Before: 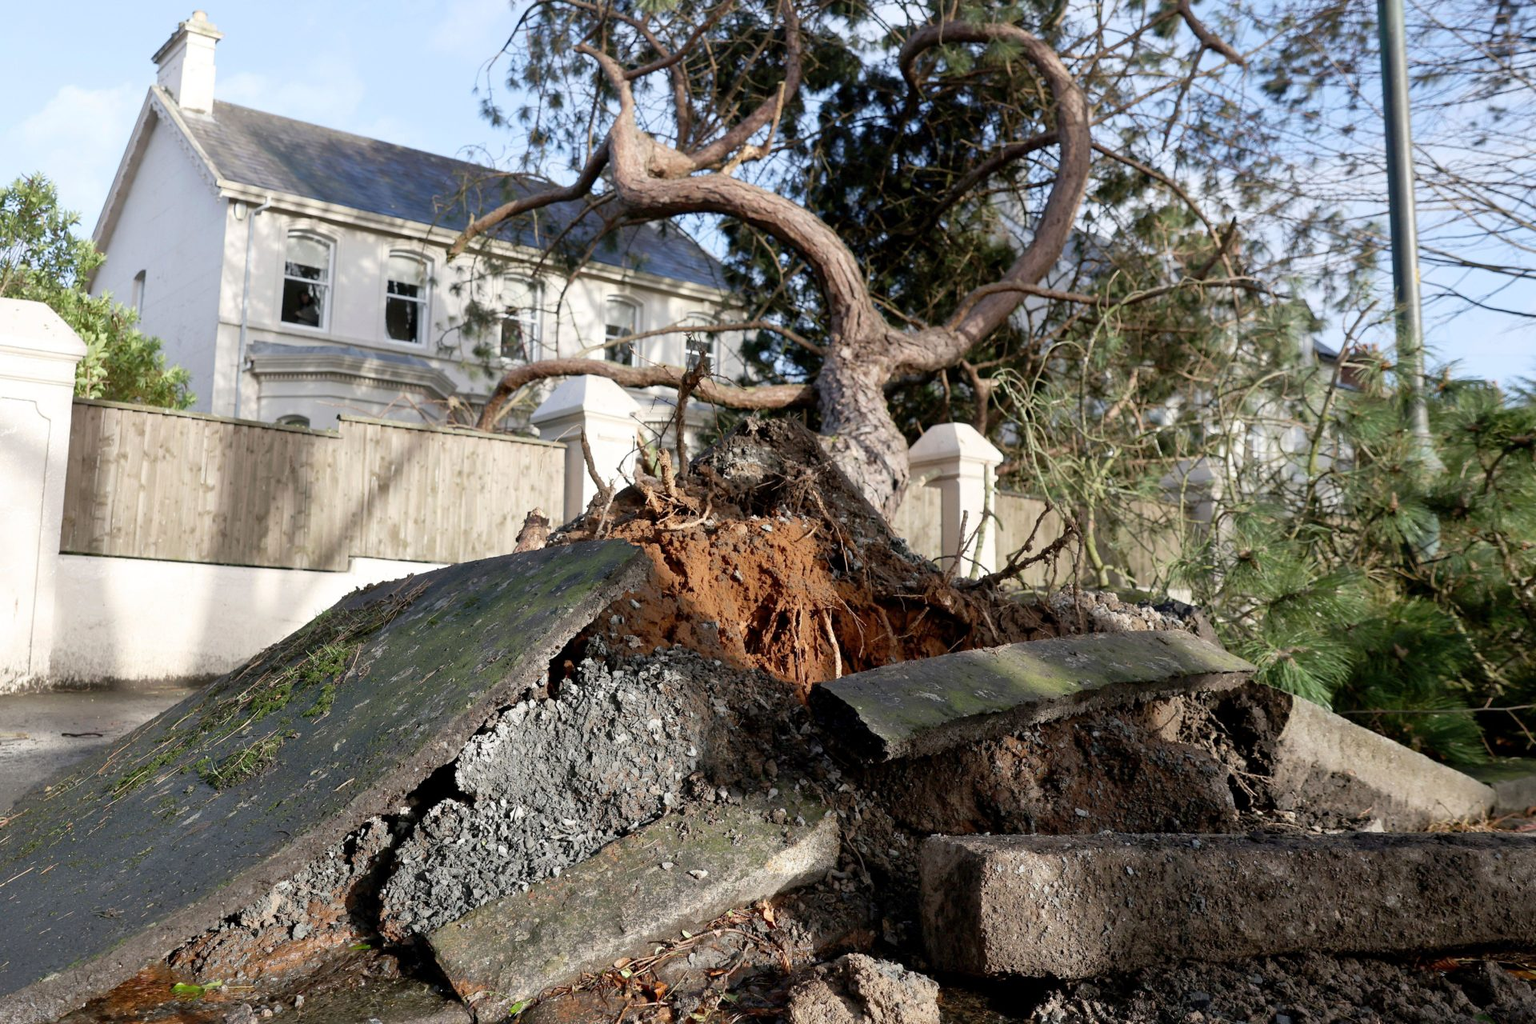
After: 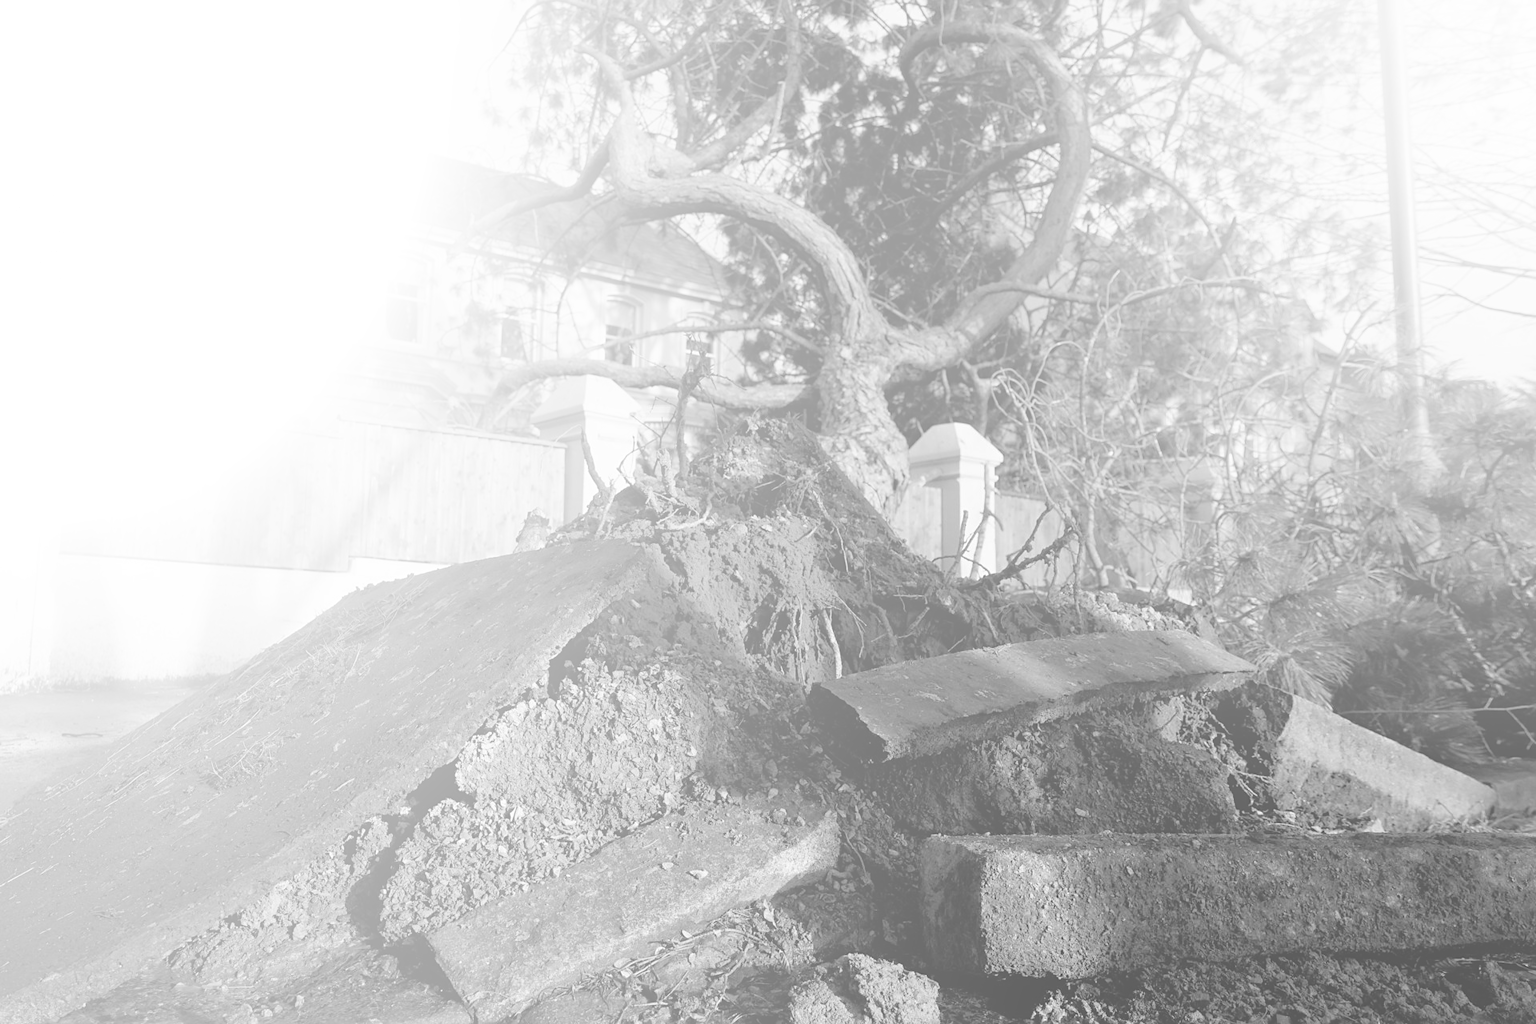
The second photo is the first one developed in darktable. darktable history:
sharpen: amount 0.2
bloom: size 70%, threshold 25%, strength 70%
color calibration: output gray [0.21, 0.42, 0.37, 0], gray › normalize channels true, illuminant same as pipeline (D50), adaptation XYZ, x 0.346, y 0.359, gamut compression 0
